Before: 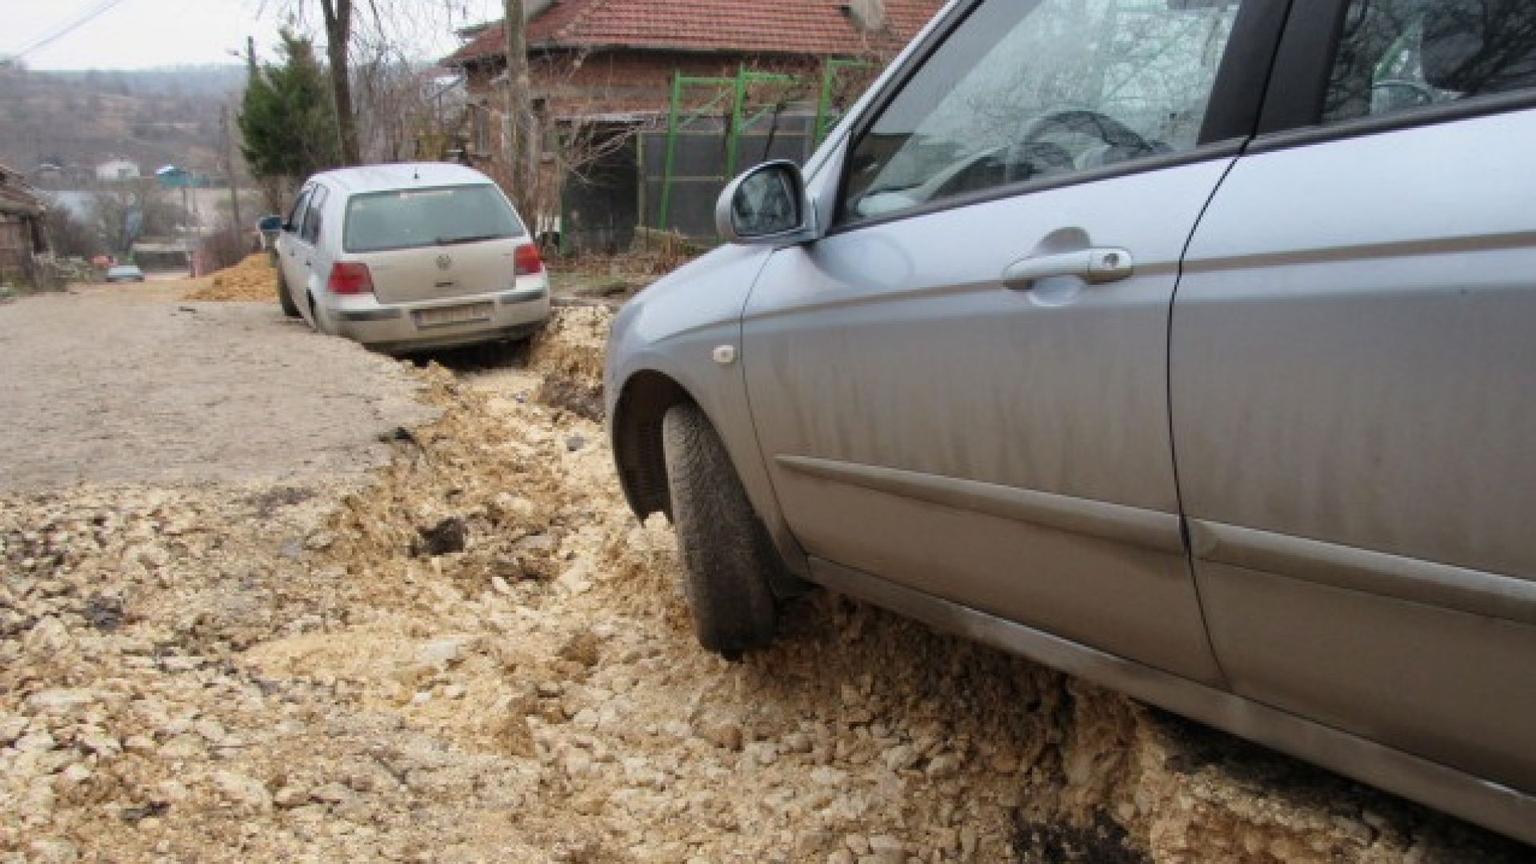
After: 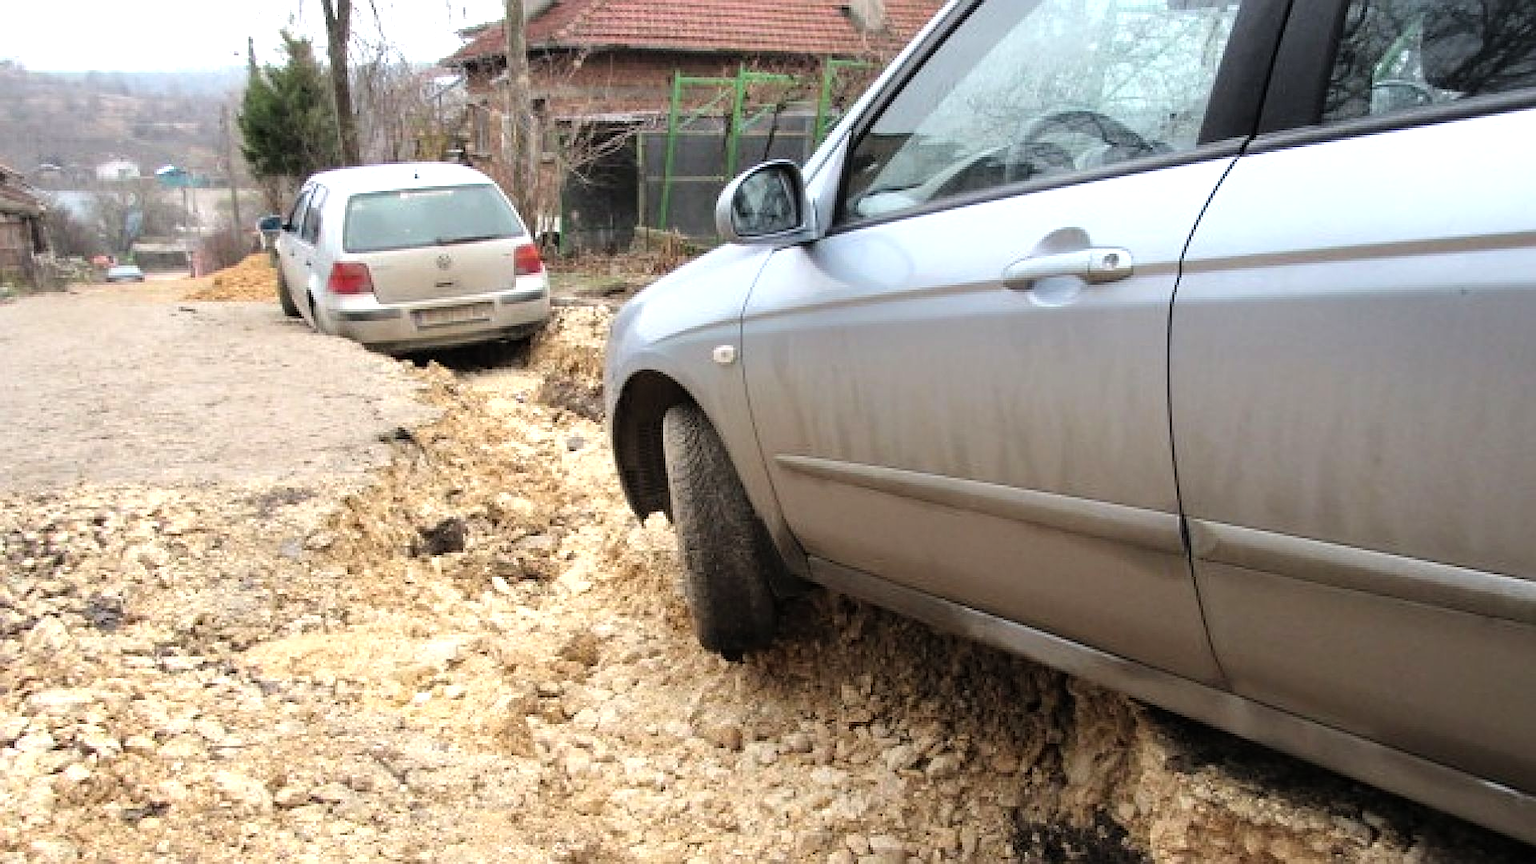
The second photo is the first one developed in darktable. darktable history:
sharpen: amount 0.5
contrast brightness saturation: contrast 0.055, brightness 0.056, saturation 0.008
tone equalizer: -8 EV -0.756 EV, -7 EV -0.68 EV, -6 EV -0.64 EV, -5 EV -0.415 EV, -3 EV 0.378 EV, -2 EV 0.6 EV, -1 EV 0.68 EV, +0 EV 0.769 EV
